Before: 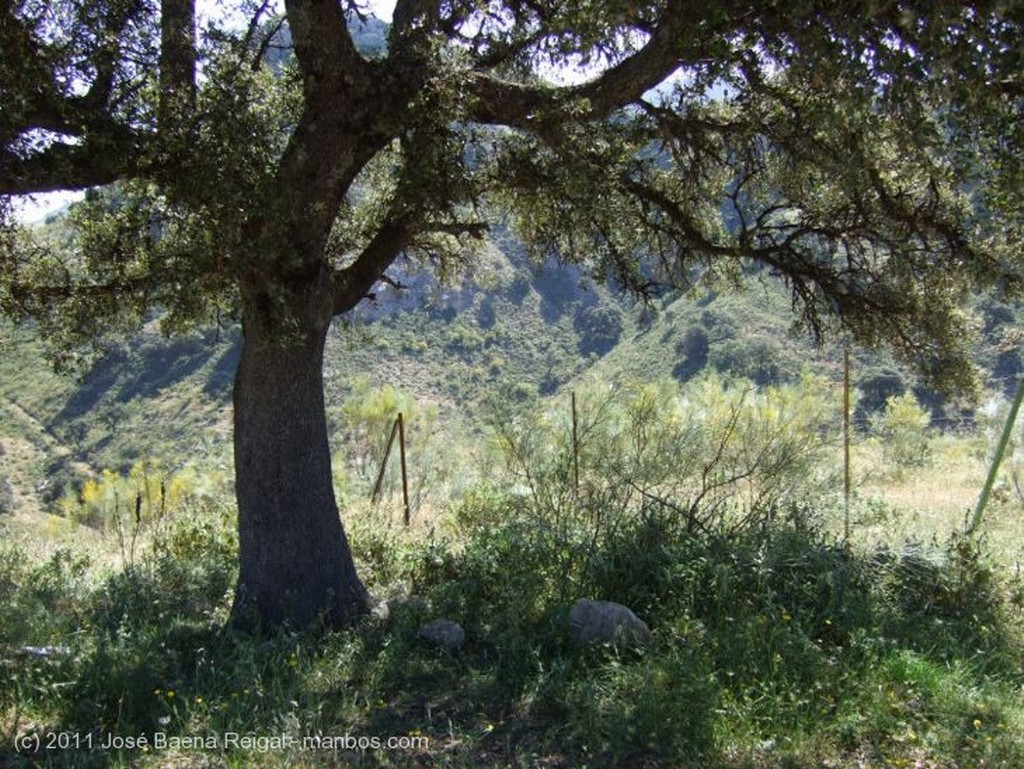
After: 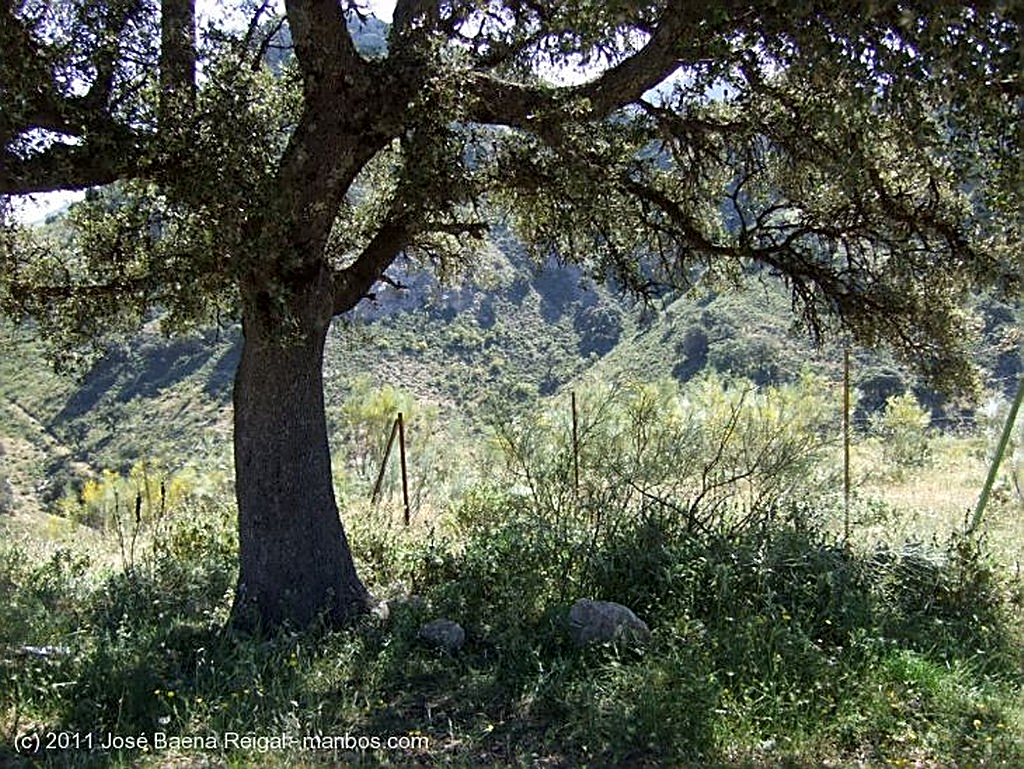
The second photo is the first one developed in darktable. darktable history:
sharpen: amount 0.991
local contrast: mode bilateral grid, contrast 20, coarseness 51, detail 132%, midtone range 0.2
